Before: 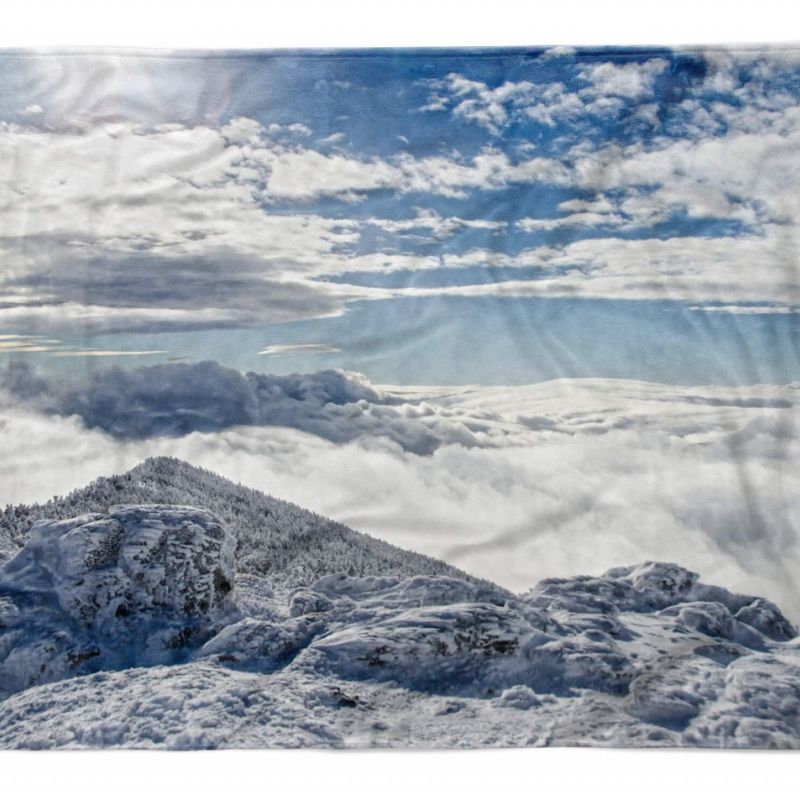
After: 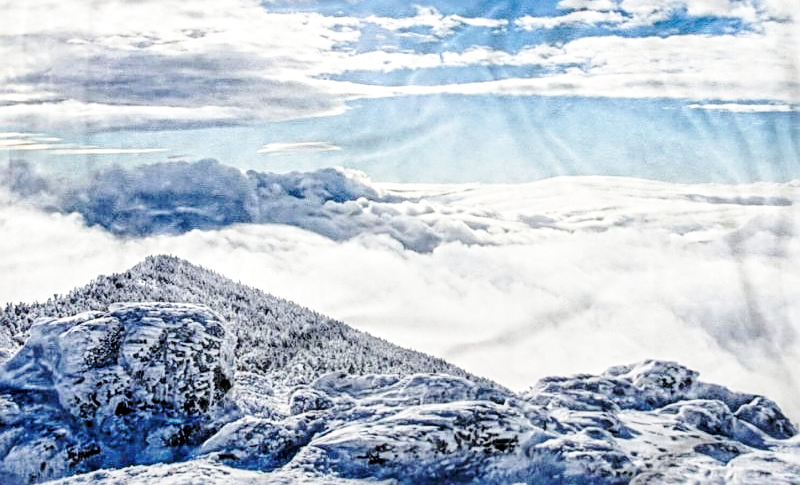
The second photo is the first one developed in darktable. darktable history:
local contrast: on, module defaults
sharpen: radius 2.543, amount 0.636
crop and rotate: top 25.357%, bottom 13.942%
exposure: black level correction 0.007, compensate highlight preservation false
tone equalizer: on, module defaults
contrast brightness saturation: brightness 0.15
base curve: curves: ch0 [(0, 0) (0.04, 0.03) (0.133, 0.232) (0.448, 0.748) (0.843, 0.968) (1, 1)], preserve colors none
